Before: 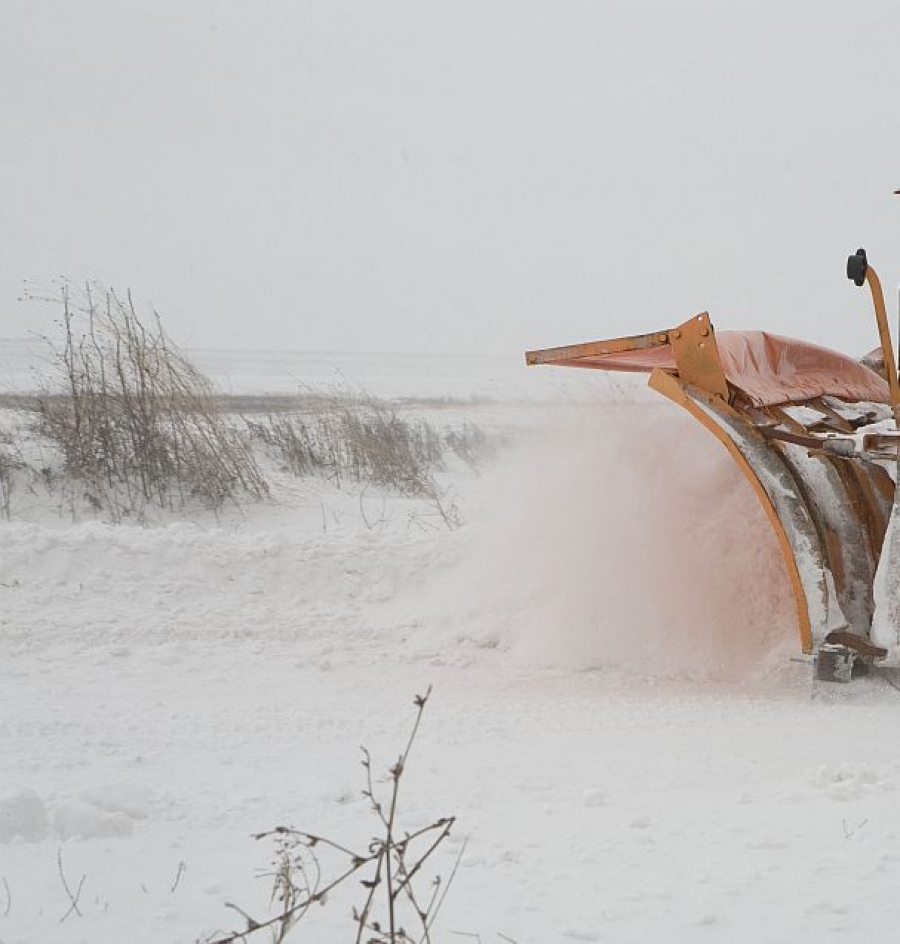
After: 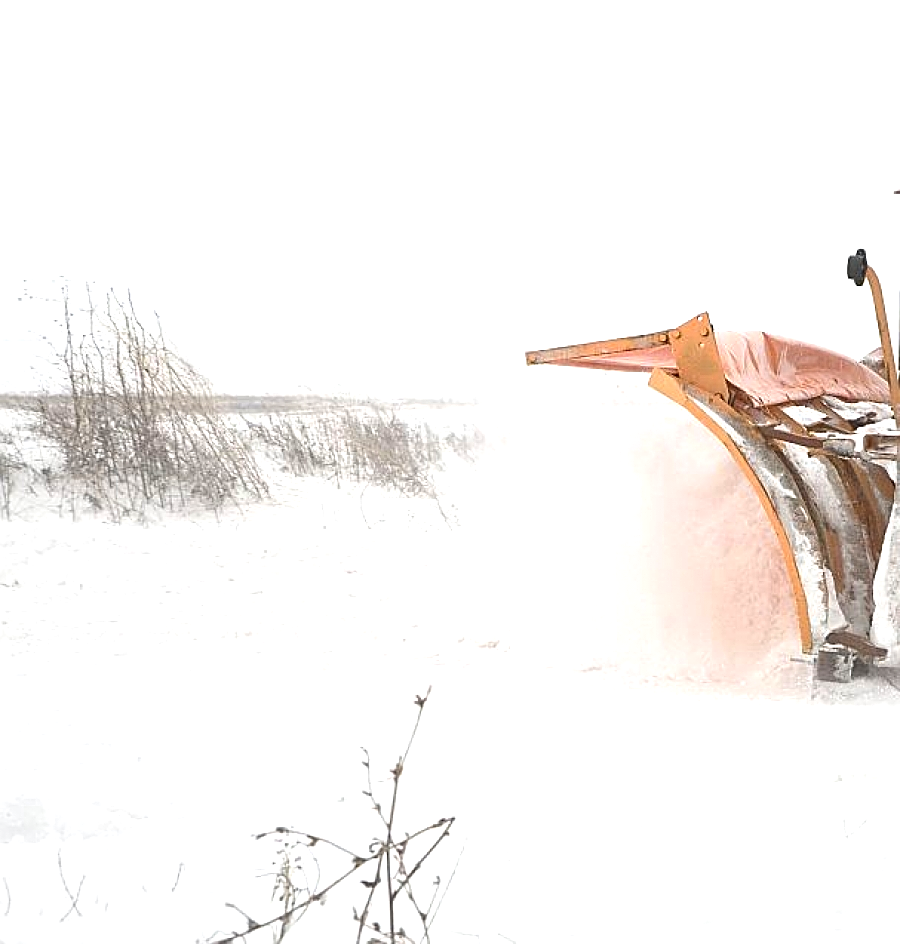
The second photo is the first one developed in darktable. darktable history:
sharpen: on, module defaults
vignetting: brightness -0.167
exposure: black level correction 0, exposure 1.1 EV, compensate exposure bias true, compensate highlight preservation false
